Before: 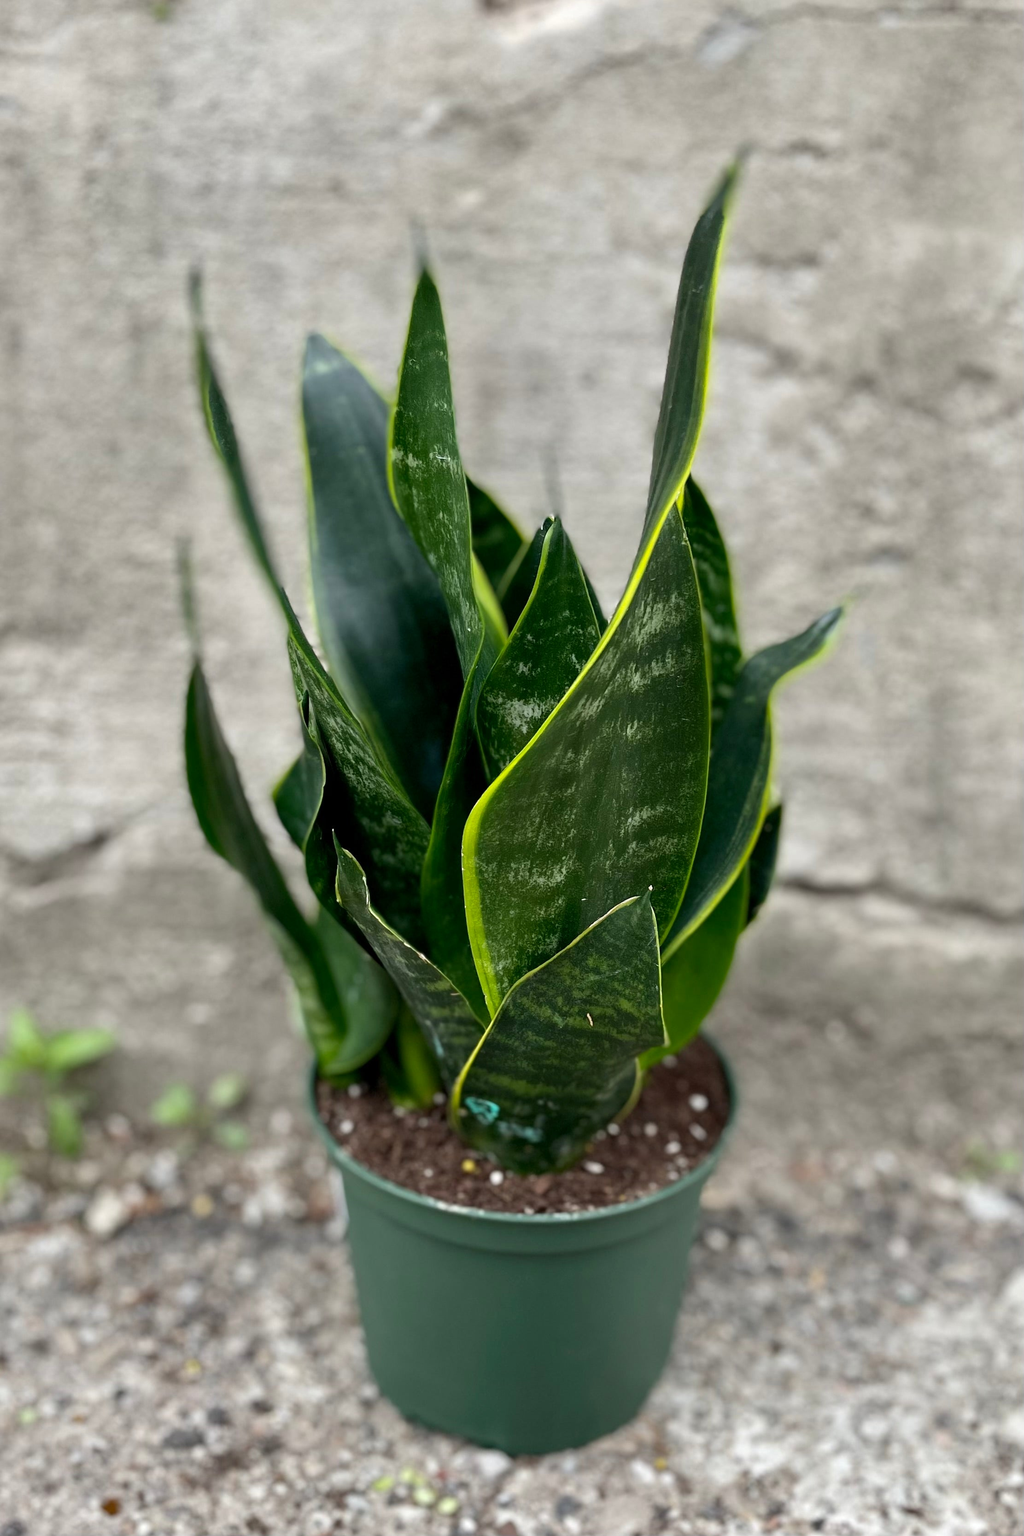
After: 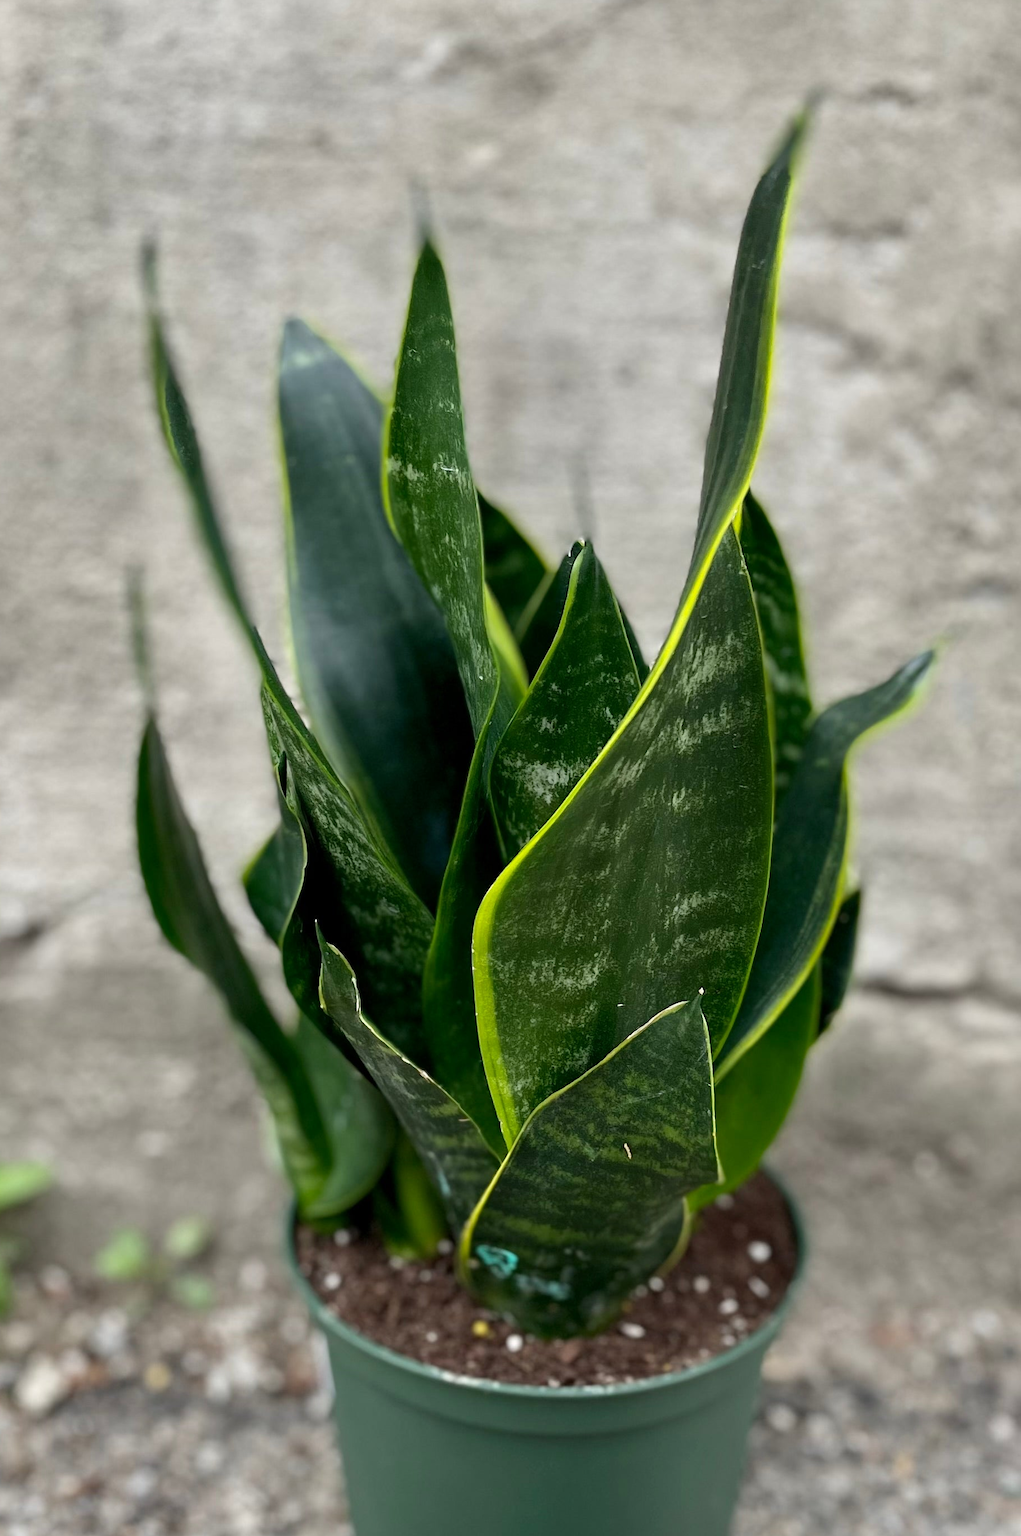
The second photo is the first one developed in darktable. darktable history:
crop and rotate: left 7.132%, top 4.669%, right 10.611%, bottom 12.911%
